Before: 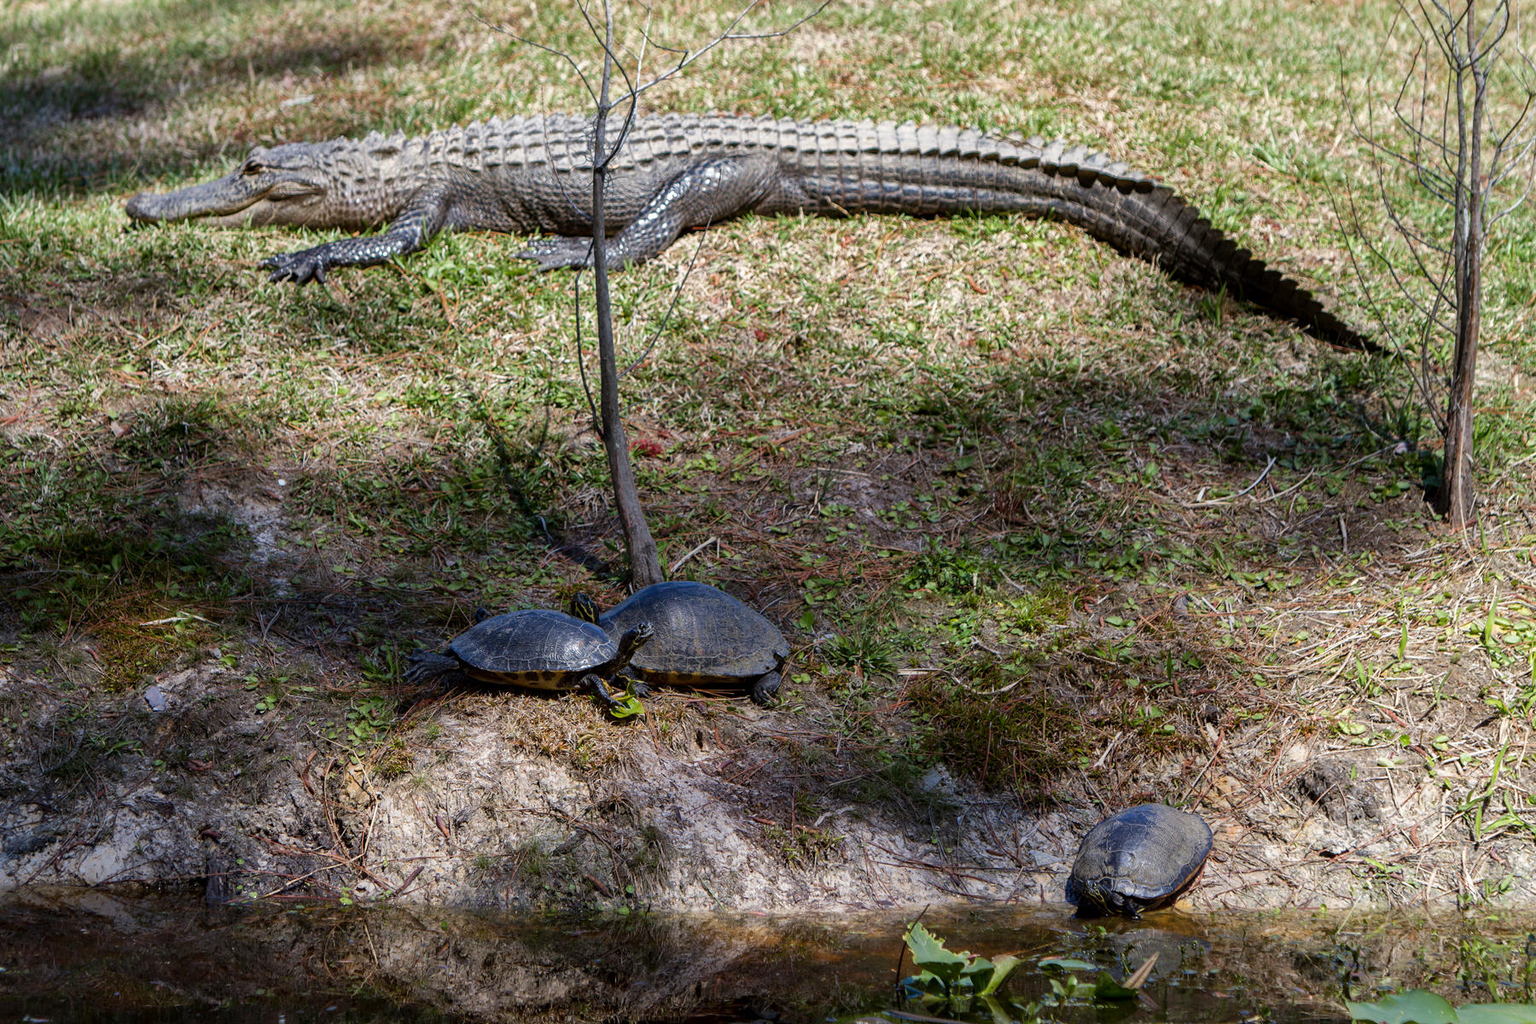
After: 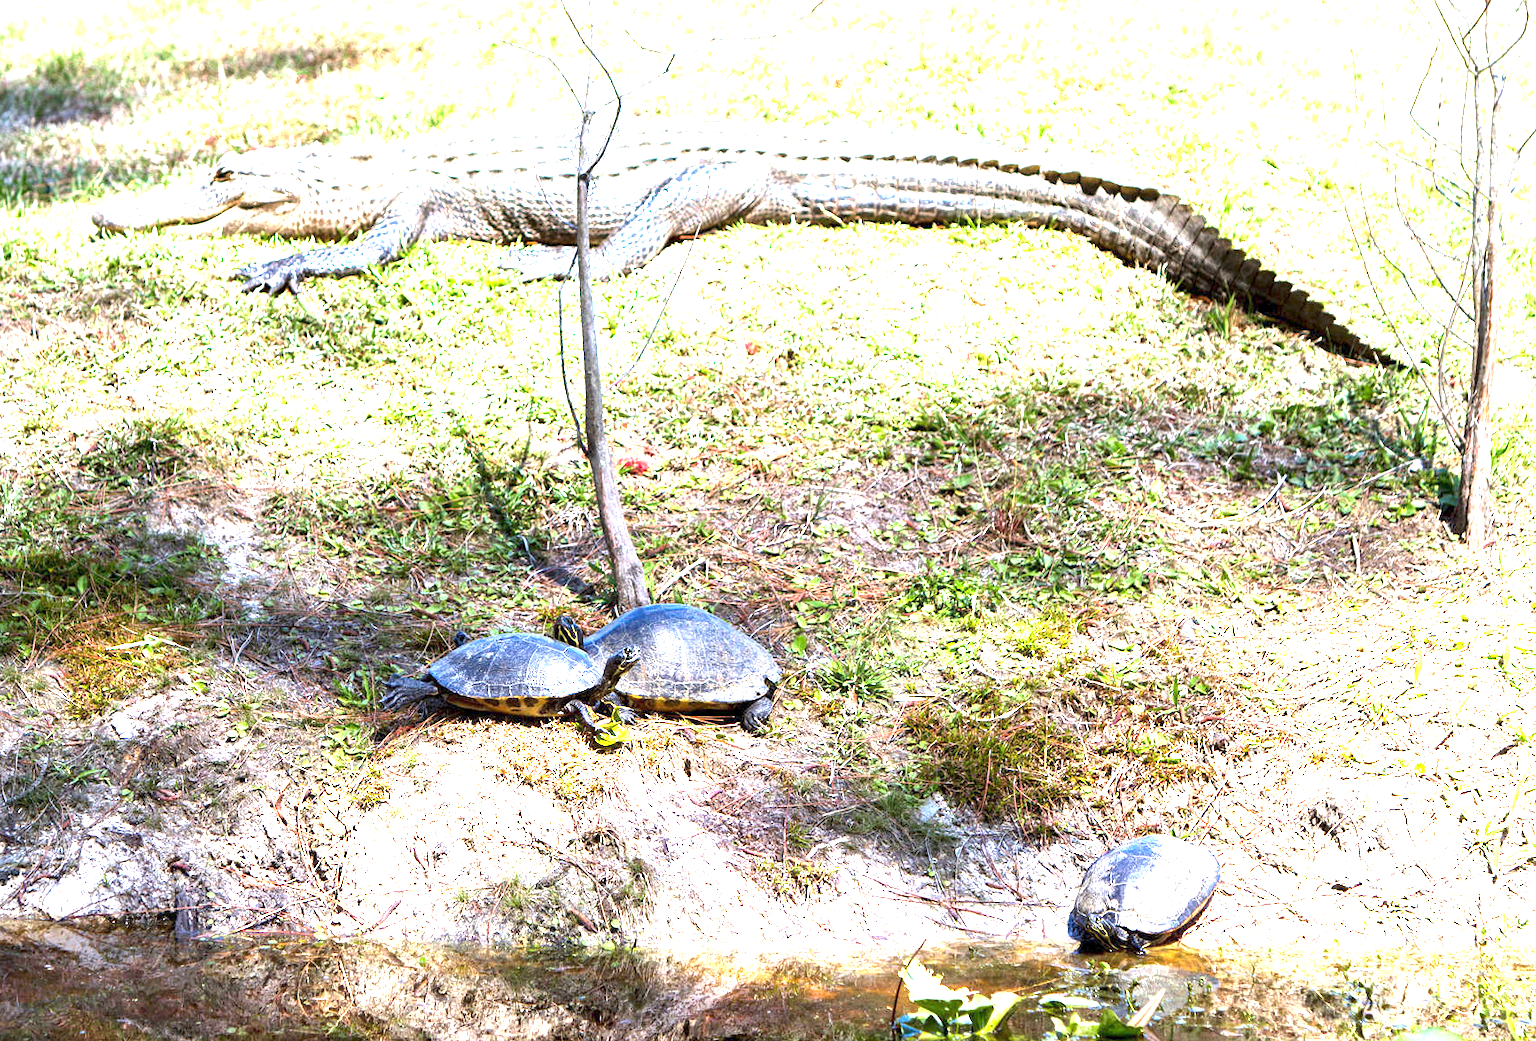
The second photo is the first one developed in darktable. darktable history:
exposure: exposure 2.964 EV, compensate highlight preservation false
crop and rotate: left 2.489%, right 1.179%, bottom 2.074%
